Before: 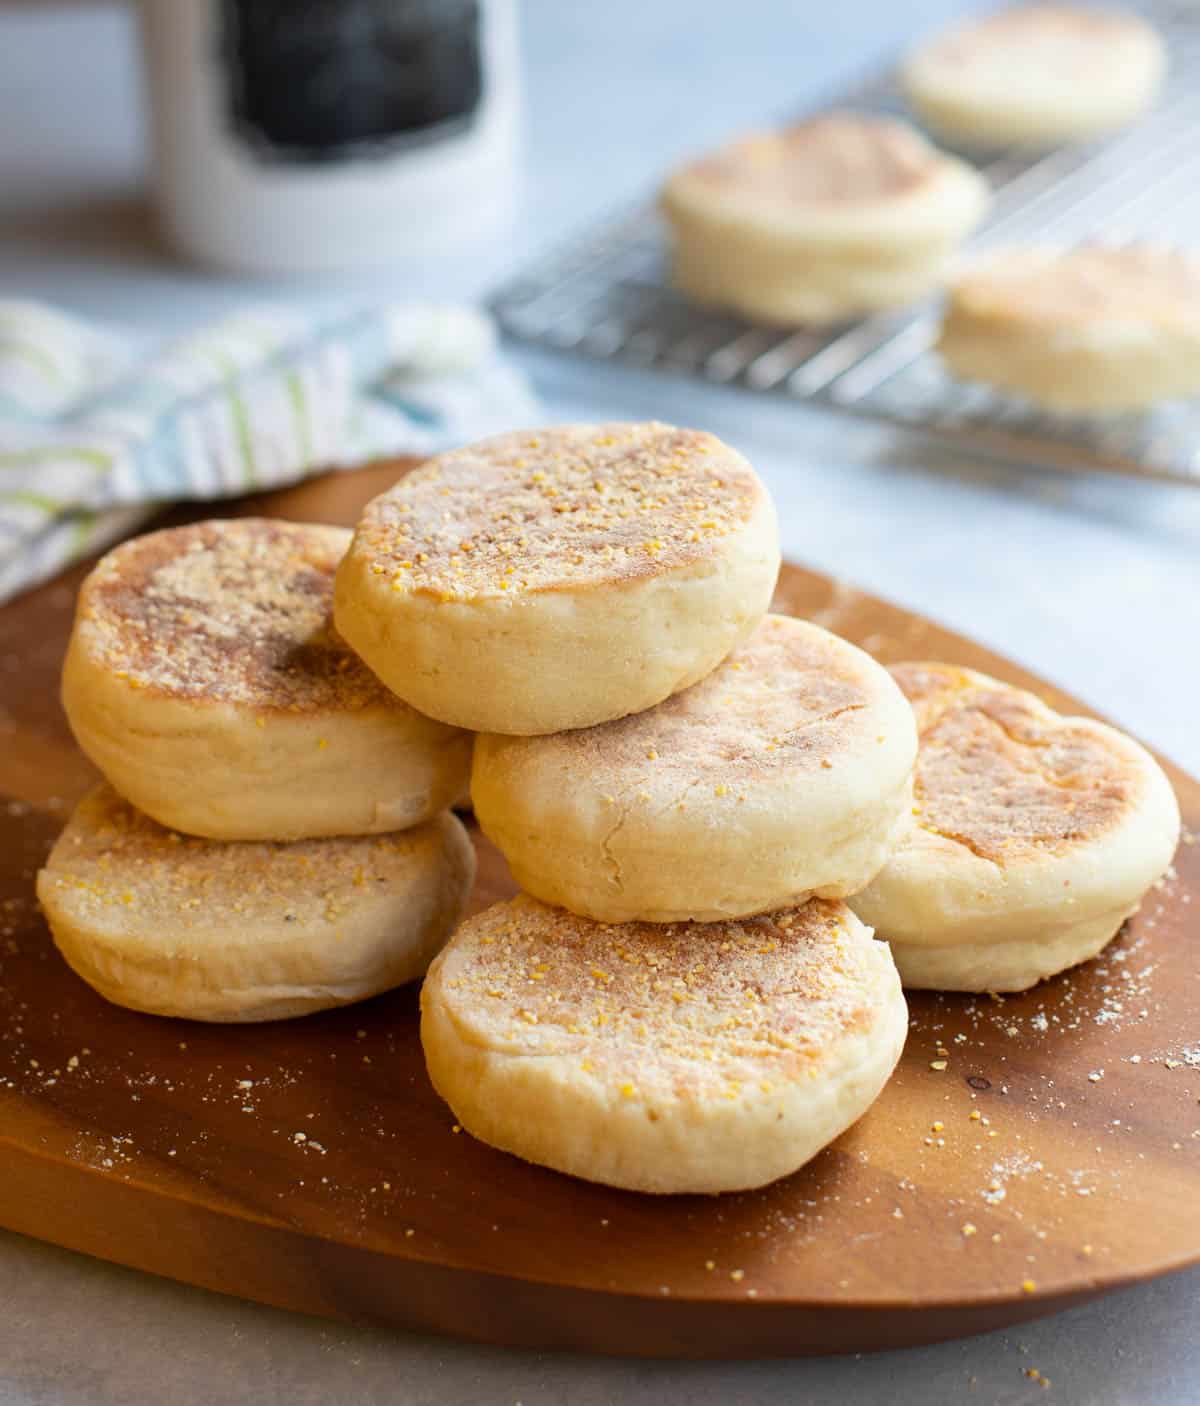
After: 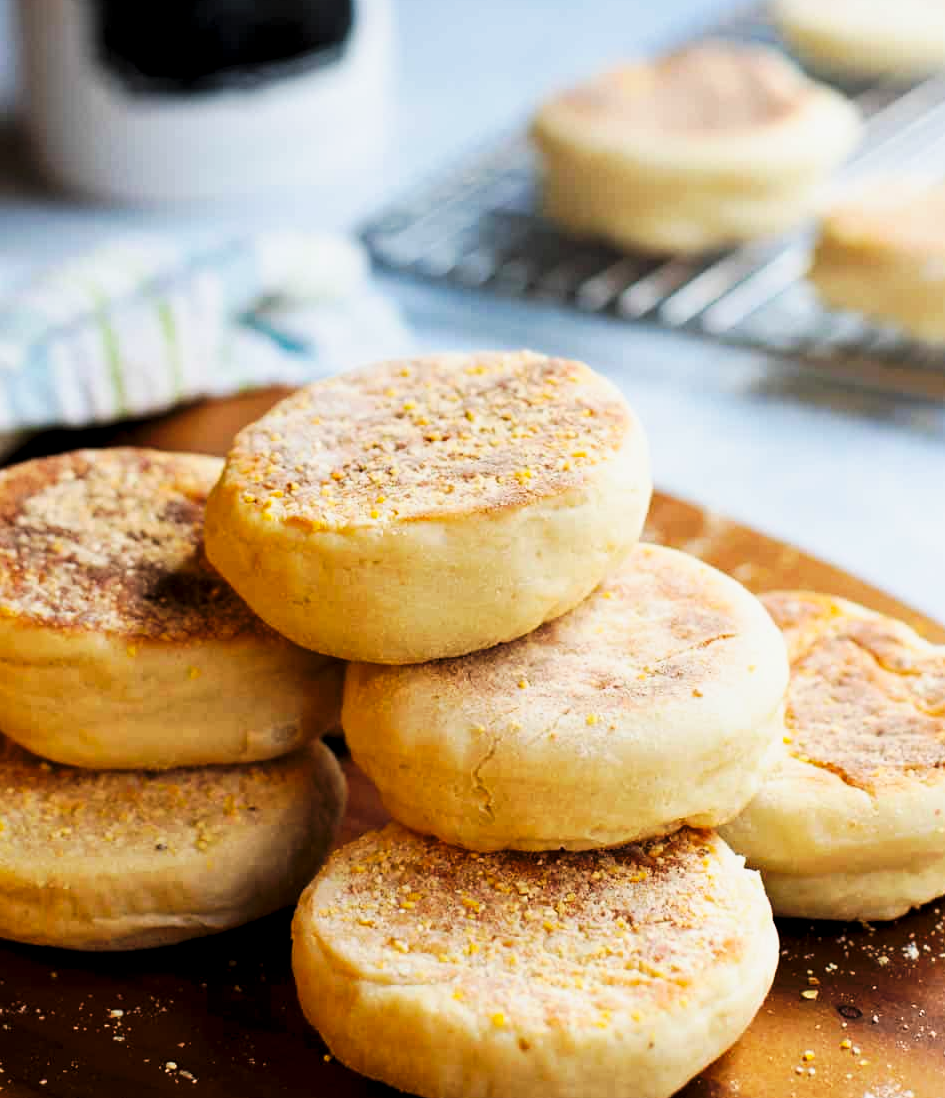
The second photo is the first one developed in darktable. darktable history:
crop and rotate: left 10.77%, top 5.1%, right 10.41%, bottom 16.76%
tone curve: curves: ch0 [(0, 0) (0.003, 0) (0.011, 0) (0.025, 0) (0.044, 0.006) (0.069, 0.024) (0.1, 0.038) (0.136, 0.052) (0.177, 0.08) (0.224, 0.112) (0.277, 0.145) (0.335, 0.206) (0.399, 0.284) (0.468, 0.372) (0.543, 0.477) (0.623, 0.593) (0.709, 0.717) (0.801, 0.815) (0.898, 0.92) (1, 1)], preserve colors none
filmic rgb: black relative exposure -4.91 EV, white relative exposure 2.84 EV, hardness 3.7
